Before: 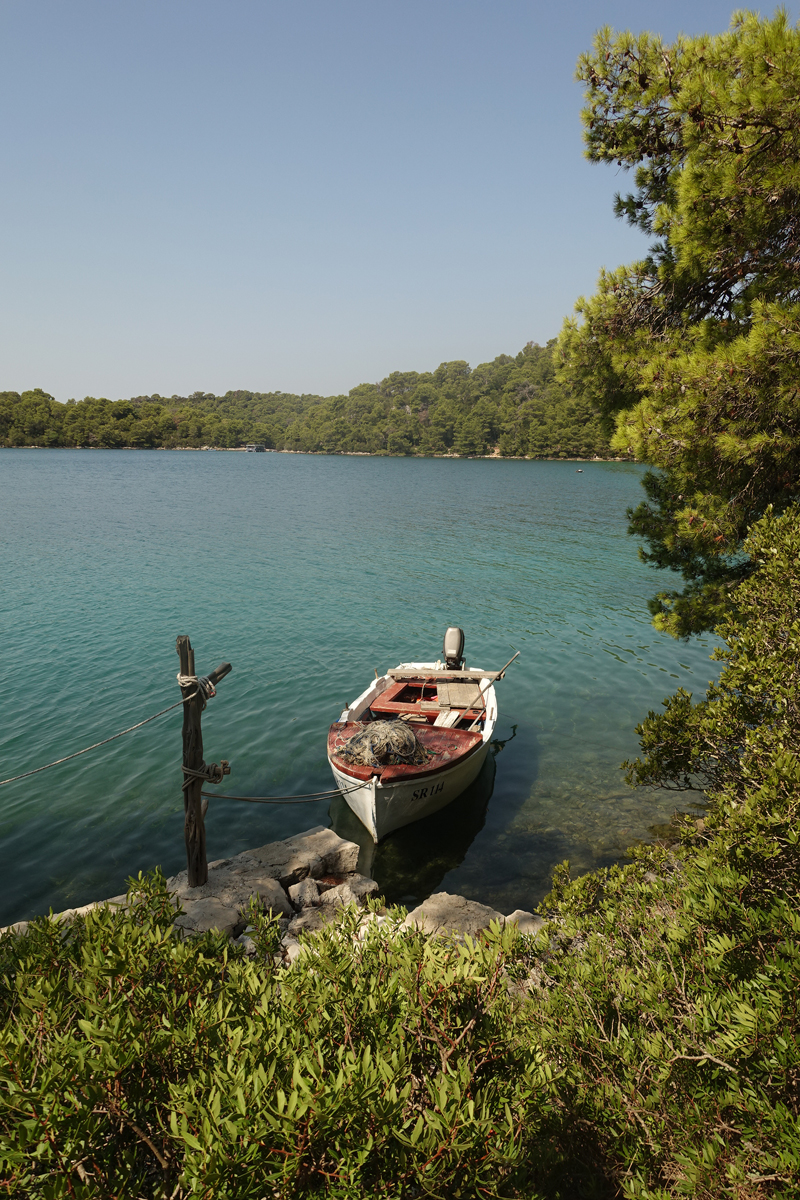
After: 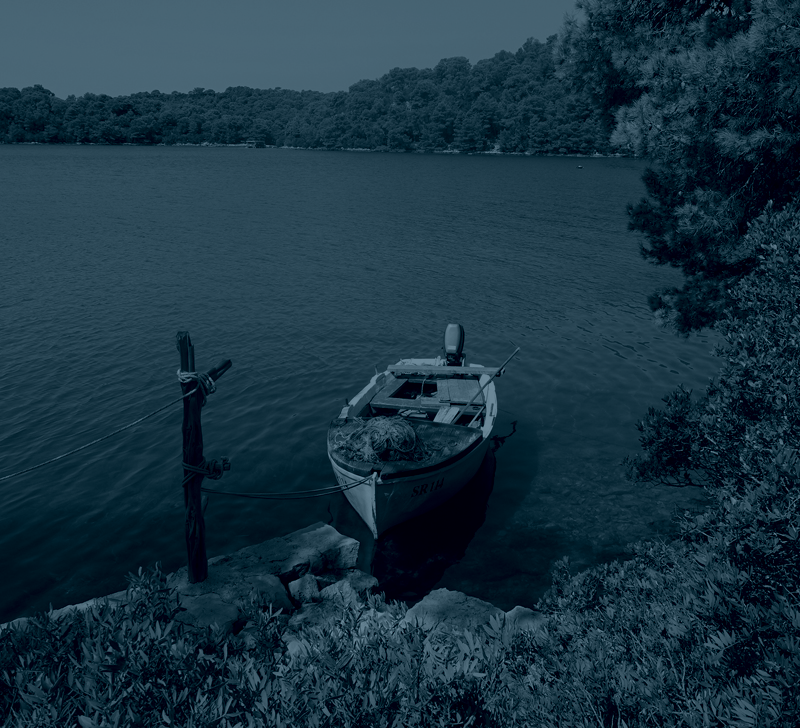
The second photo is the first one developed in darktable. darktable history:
crop and rotate: top 25.357%, bottom 13.942%
colorize: hue 194.4°, saturation 29%, source mix 61.75%, lightness 3.98%, version 1
color balance rgb: perceptual saturation grading › global saturation 30%, global vibrance 20%
